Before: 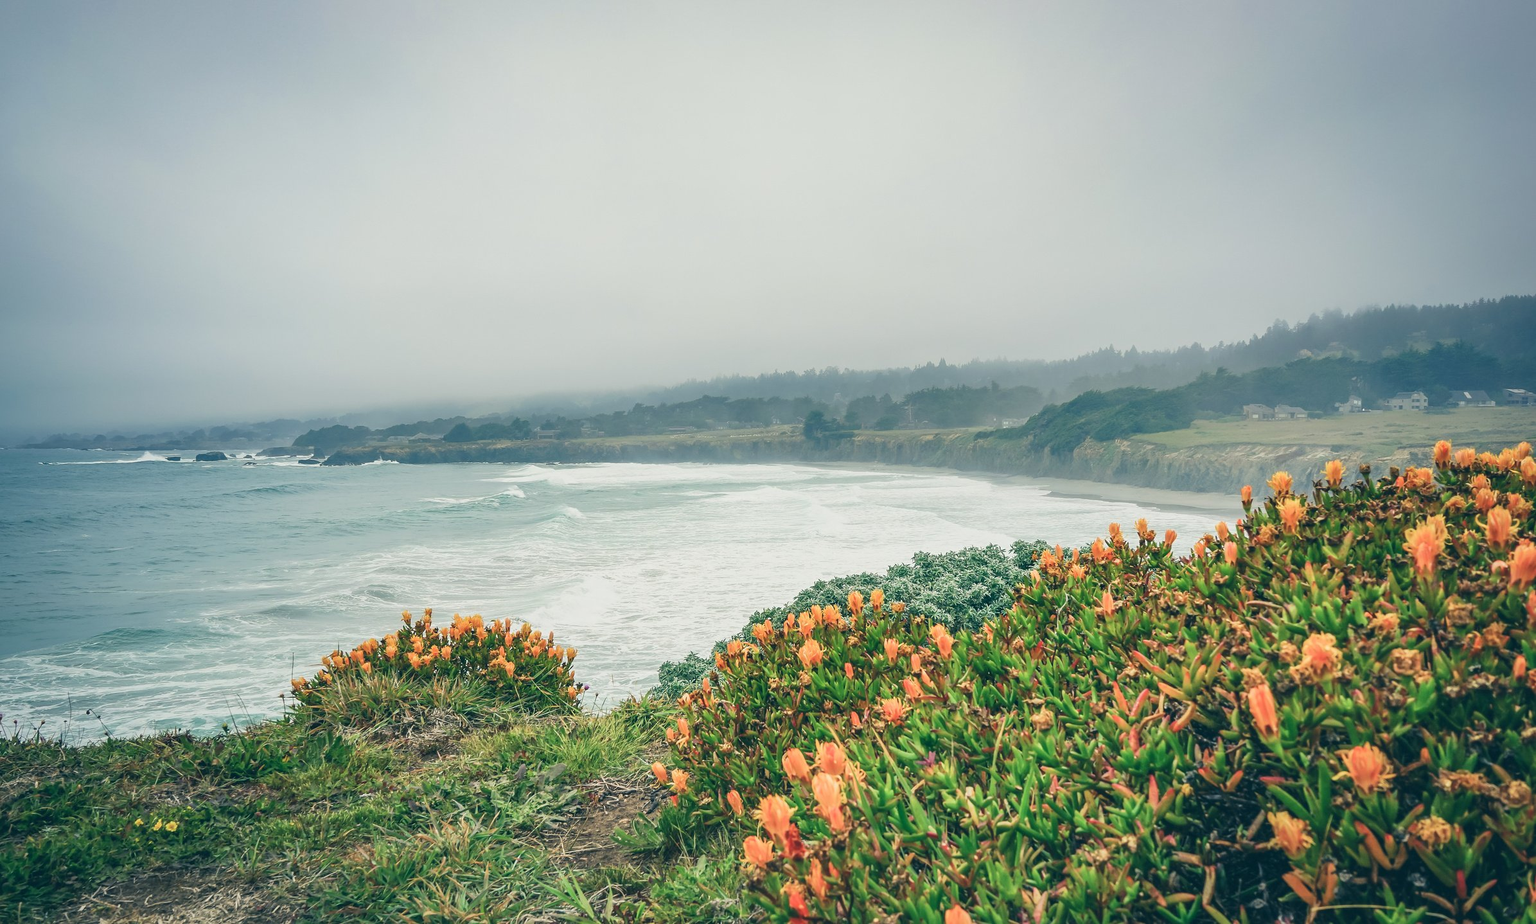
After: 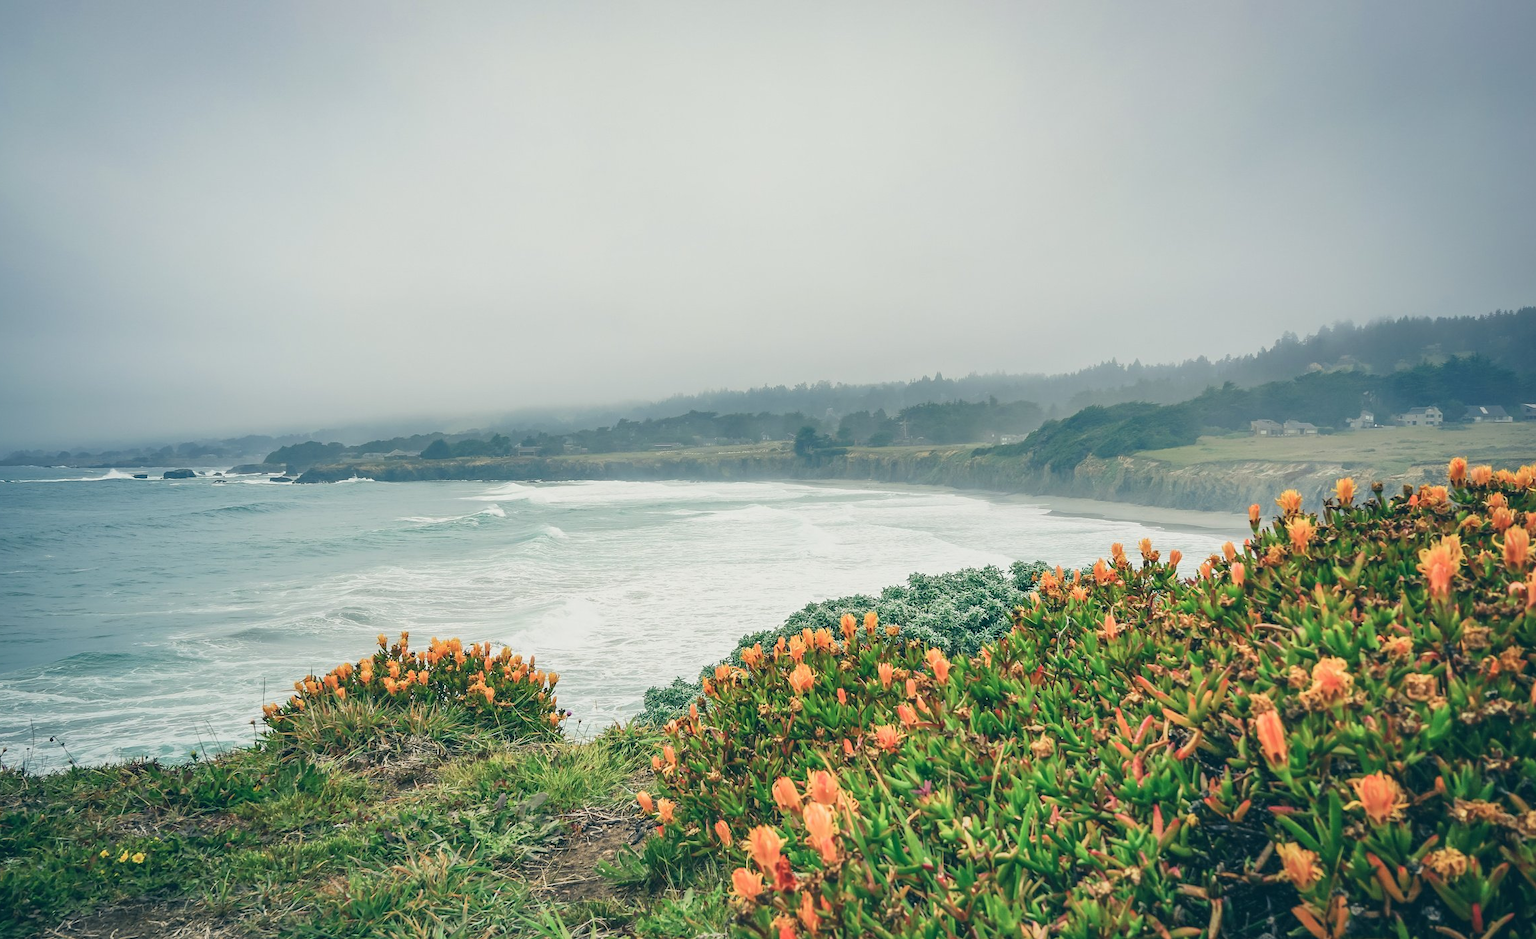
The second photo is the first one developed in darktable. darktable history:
crop and rotate: left 2.543%, right 1.134%, bottom 1.996%
